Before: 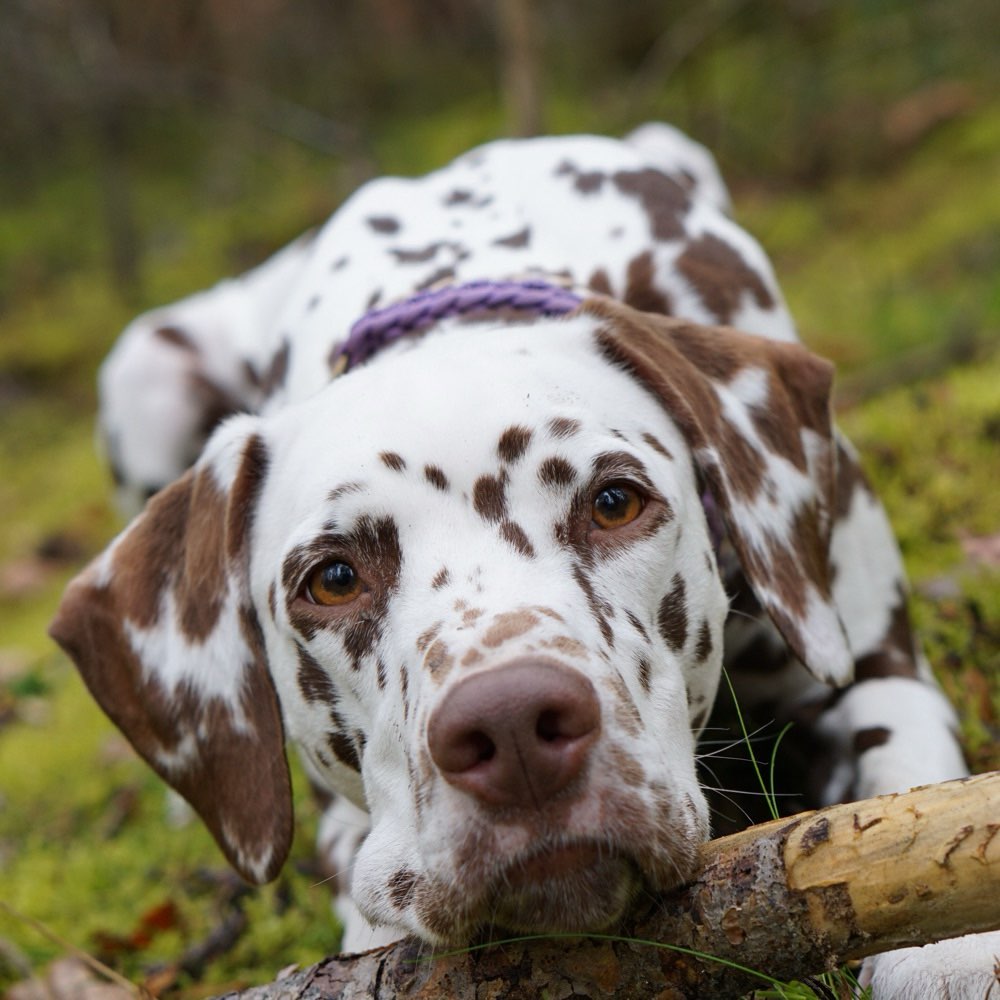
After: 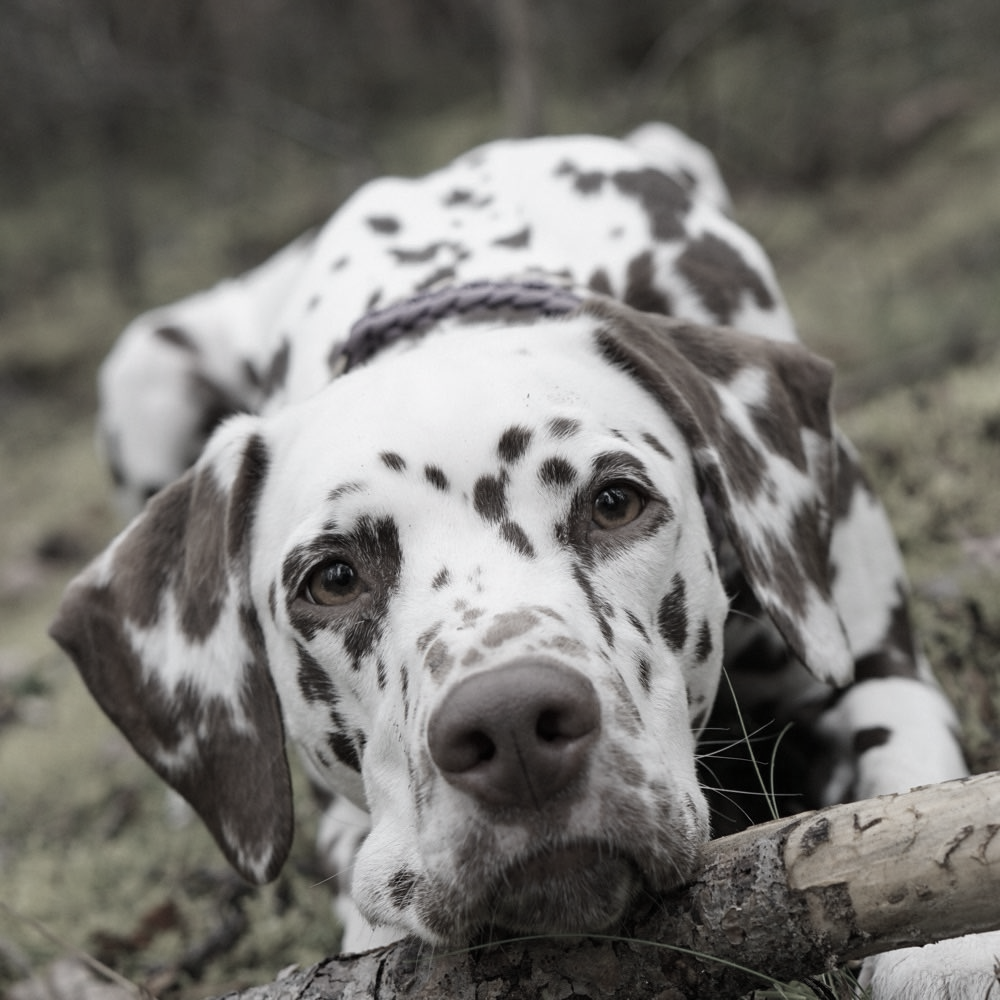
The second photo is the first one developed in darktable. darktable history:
color correction: highlights b* -0.034, saturation 0.207
